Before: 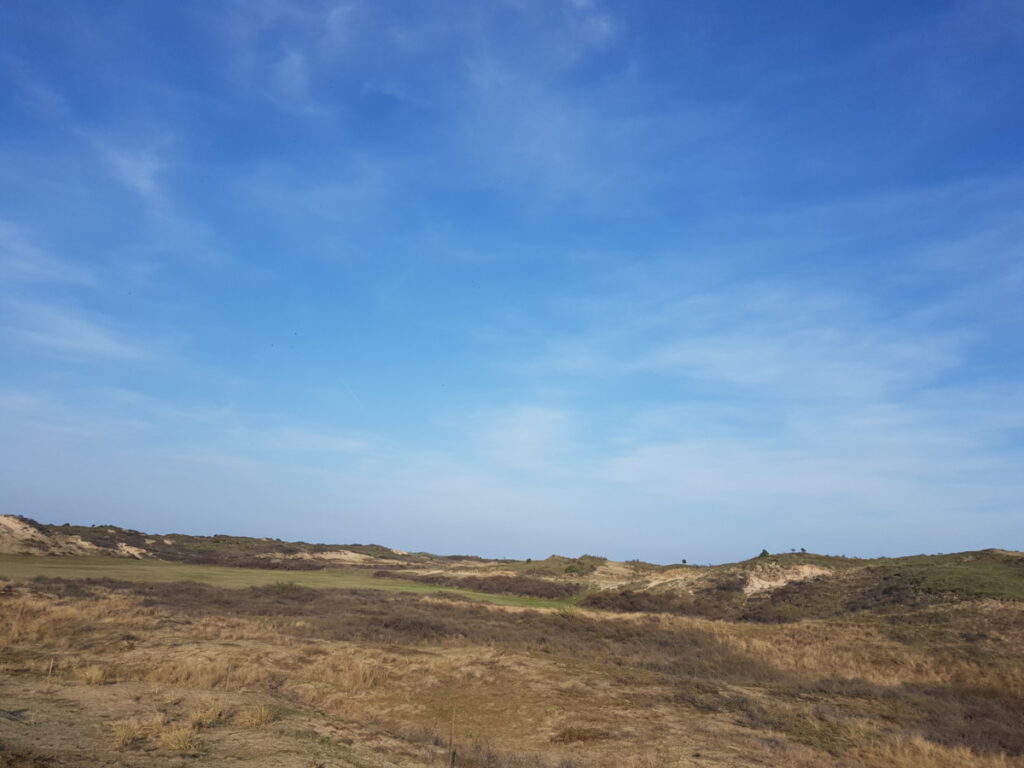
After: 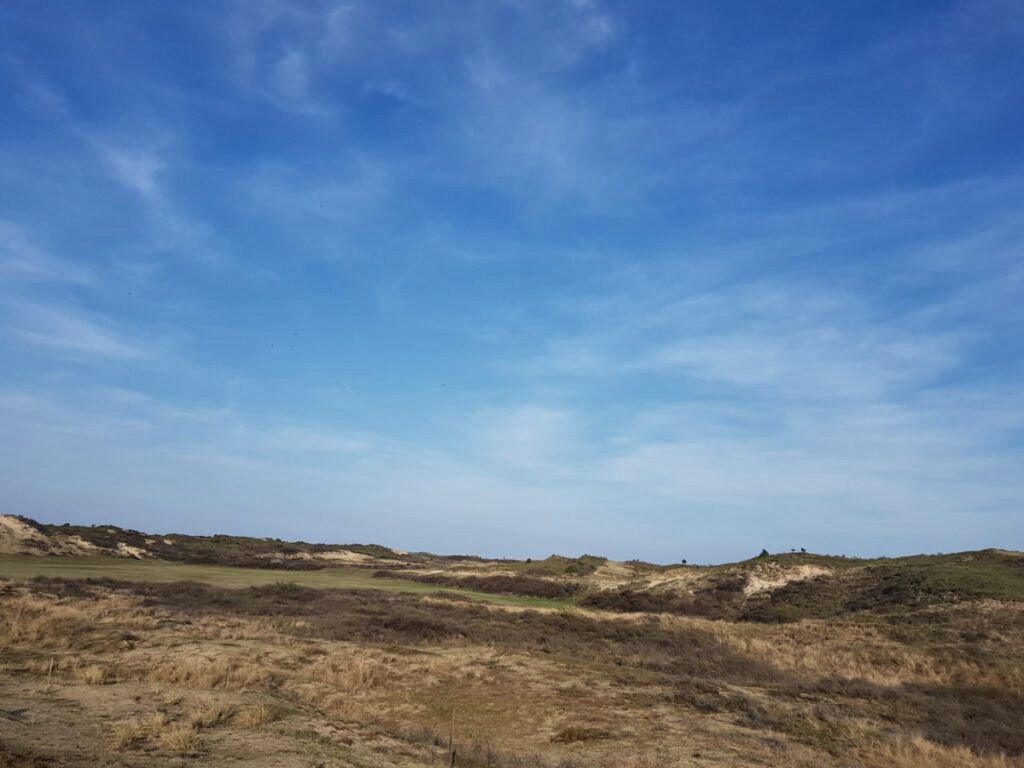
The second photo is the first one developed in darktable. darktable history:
local contrast: mode bilateral grid, contrast 50, coarseness 50, detail 150%, midtone range 0.2
exposure: black level correction 0.001, exposure -0.2 EV, compensate highlight preservation false
